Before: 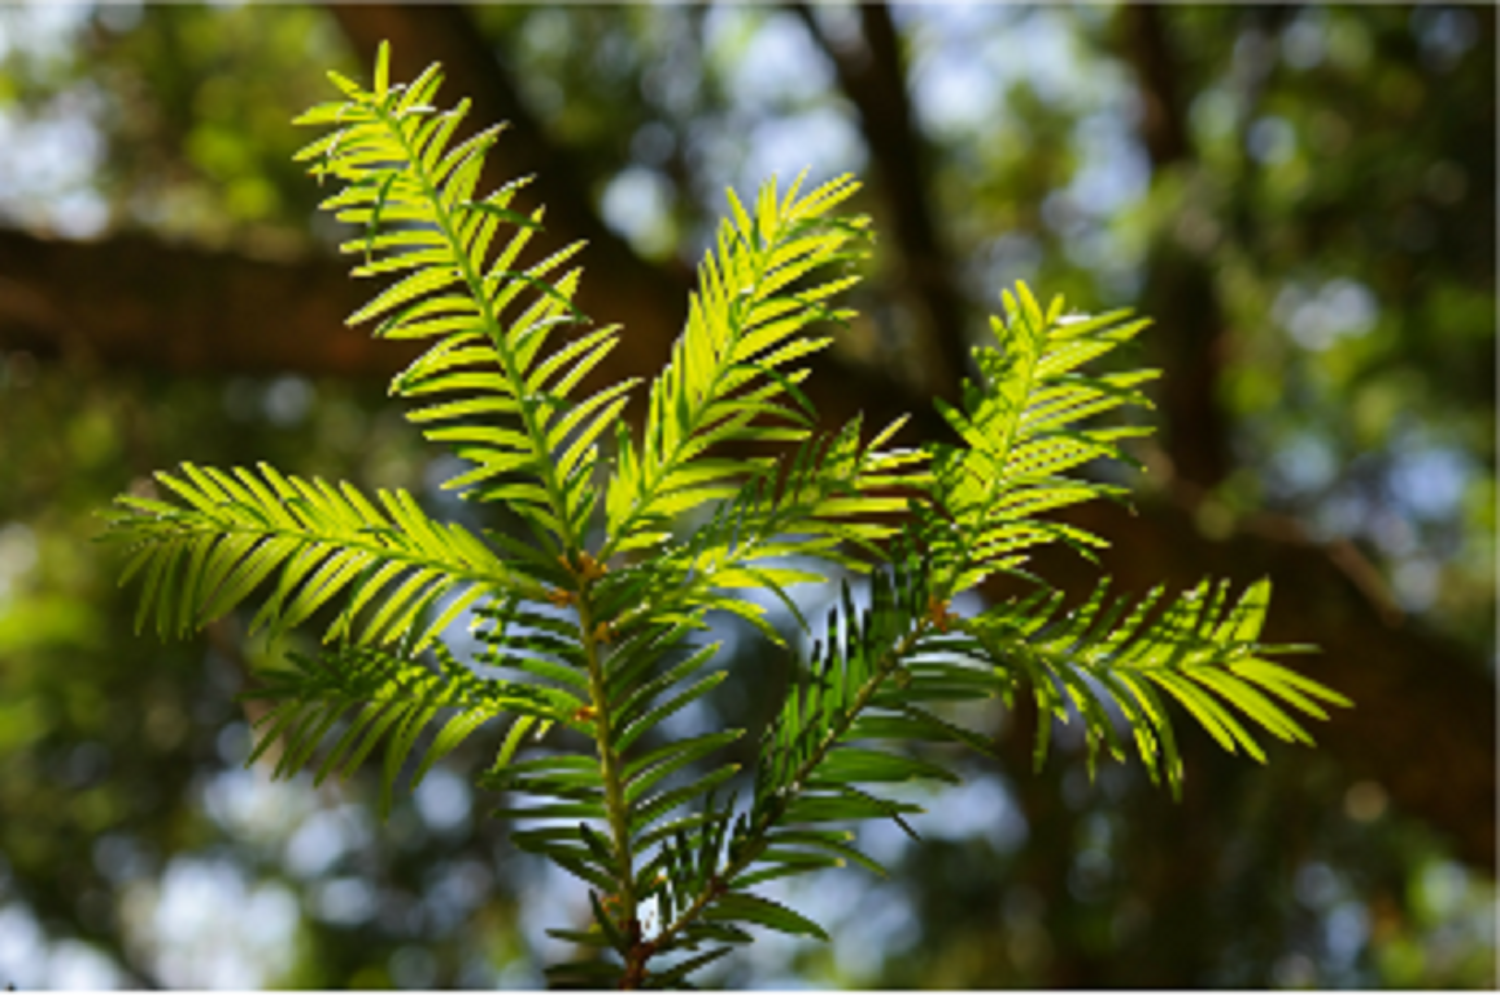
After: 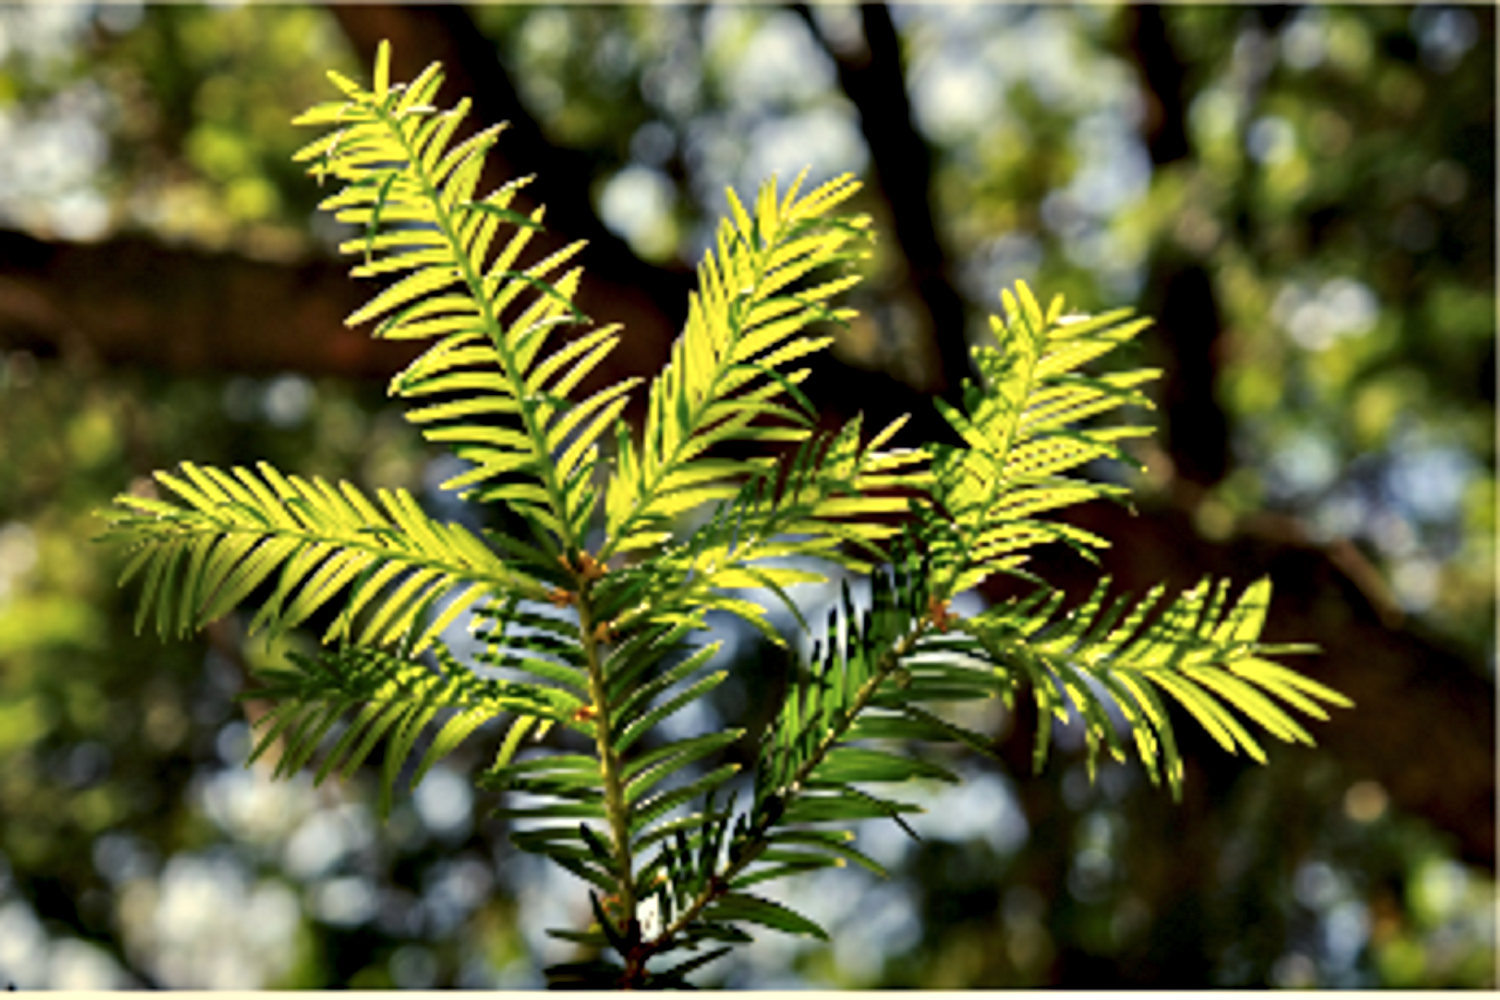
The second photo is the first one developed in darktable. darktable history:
contrast equalizer: octaves 7, y [[0.627 ×6], [0.563 ×6], [0 ×6], [0 ×6], [0 ×6]]
color balance rgb: shadows lift › chroma 2%, shadows lift › hue 263°, highlights gain › chroma 8%, highlights gain › hue 84°, linear chroma grading › global chroma -15%, saturation formula JzAzBz (2021)
exposure: exposure 0.515 EV, compensate highlight preservation false
tone equalizer: -8 EV -0.002 EV, -7 EV 0.005 EV, -6 EV -0.008 EV, -5 EV 0.007 EV, -4 EV -0.042 EV, -3 EV -0.233 EV, -2 EV -0.662 EV, -1 EV -0.983 EV, +0 EV -0.969 EV, smoothing diameter 2%, edges refinement/feathering 20, mask exposure compensation -1.57 EV, filter diffusion 5
